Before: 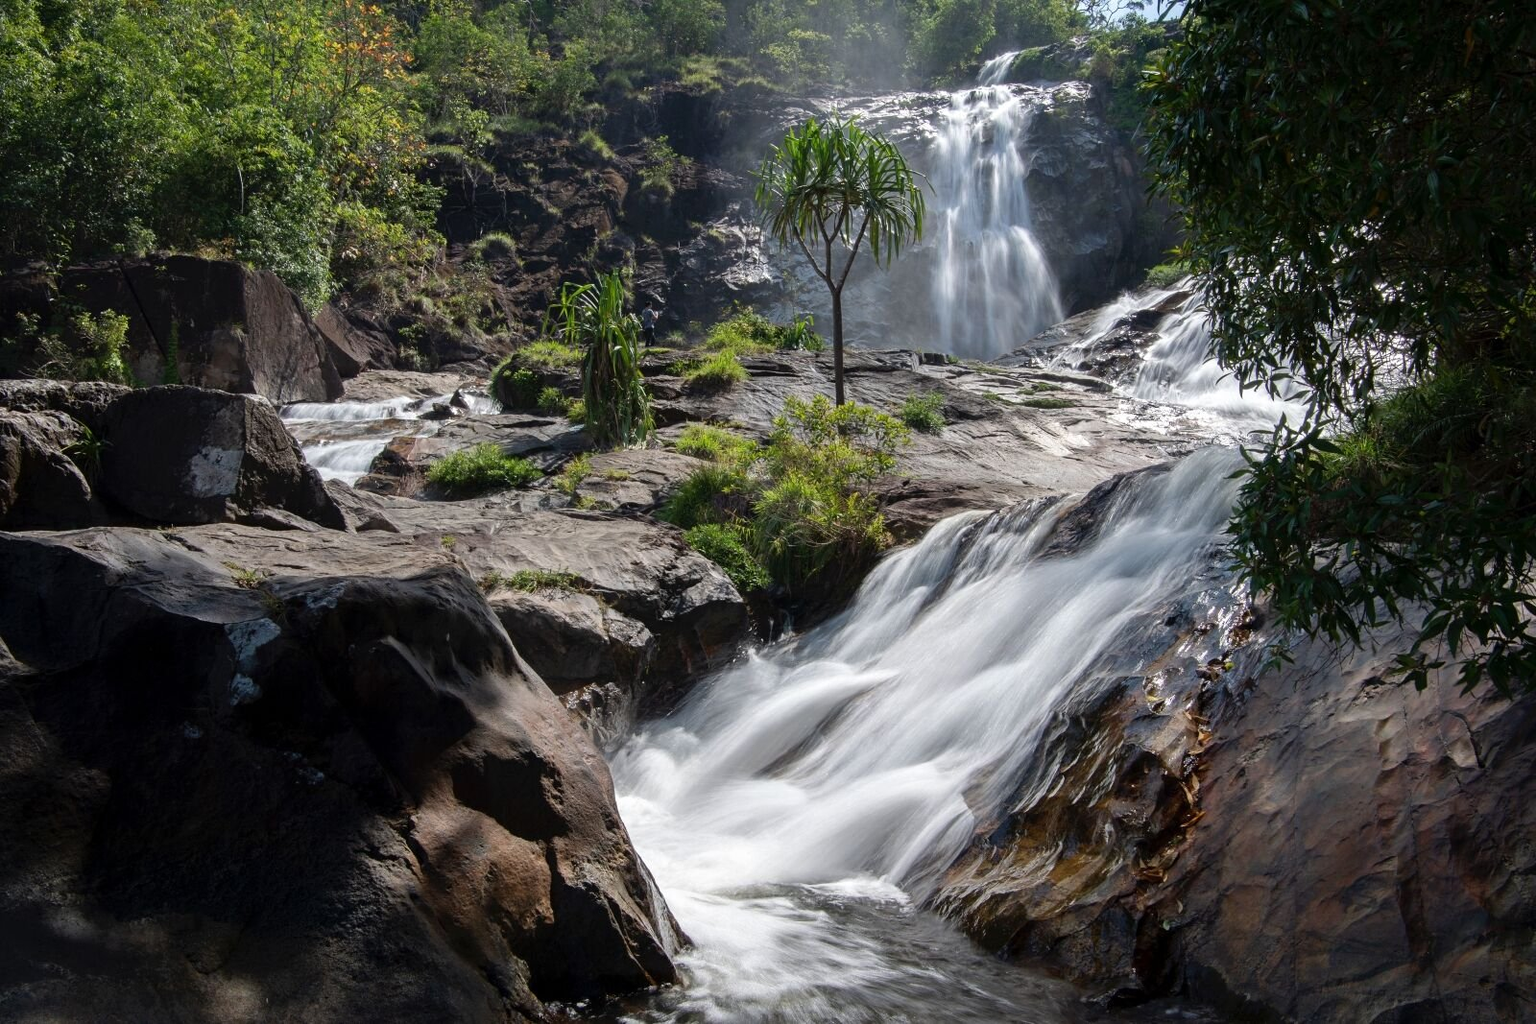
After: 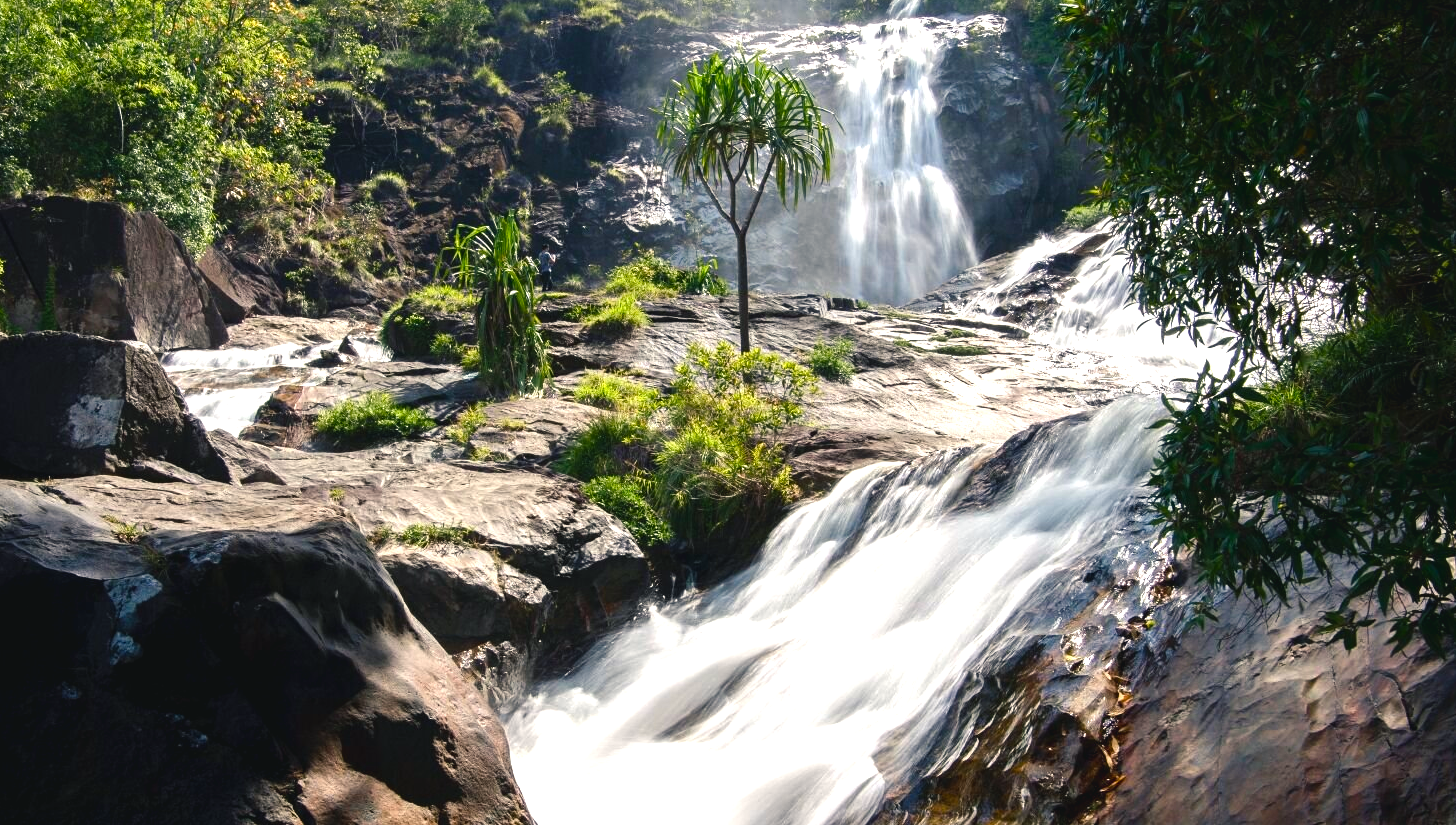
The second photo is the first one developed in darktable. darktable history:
color balance rgb: shadows lift › chroma 2%, shadows lift › hue 219.6°, power › hue 313.2°, highlights gain › chroma 3%, highlights gain › hue 75.6°, global offset › luminance 0.5%, perceptual saturation grading › global saturation 15.33%, perceptual saturation grading › highlights -19.33%, perceptual saturation grading › shadows 20%, global vibrance 20%
tone equalizer: -8 EV -0.417 EV, -7 EV -0.389 EV, -6 EV -0.333 EV, -5 EV -0.222 EV, -3 EV 0.222 EV, -2 EV 0.333 EV, -1 EV 0.389 EV, +0 EV 0.417 EV, edges refinement/feathering 500, mask exposure compensation -1.57 EV, preserve details no
exposure: black level correction 0.001, exposure 0.675 EV, compensate highlight preservation false
crop: left 8.155%, top 6.611%, bottom 15.385%
